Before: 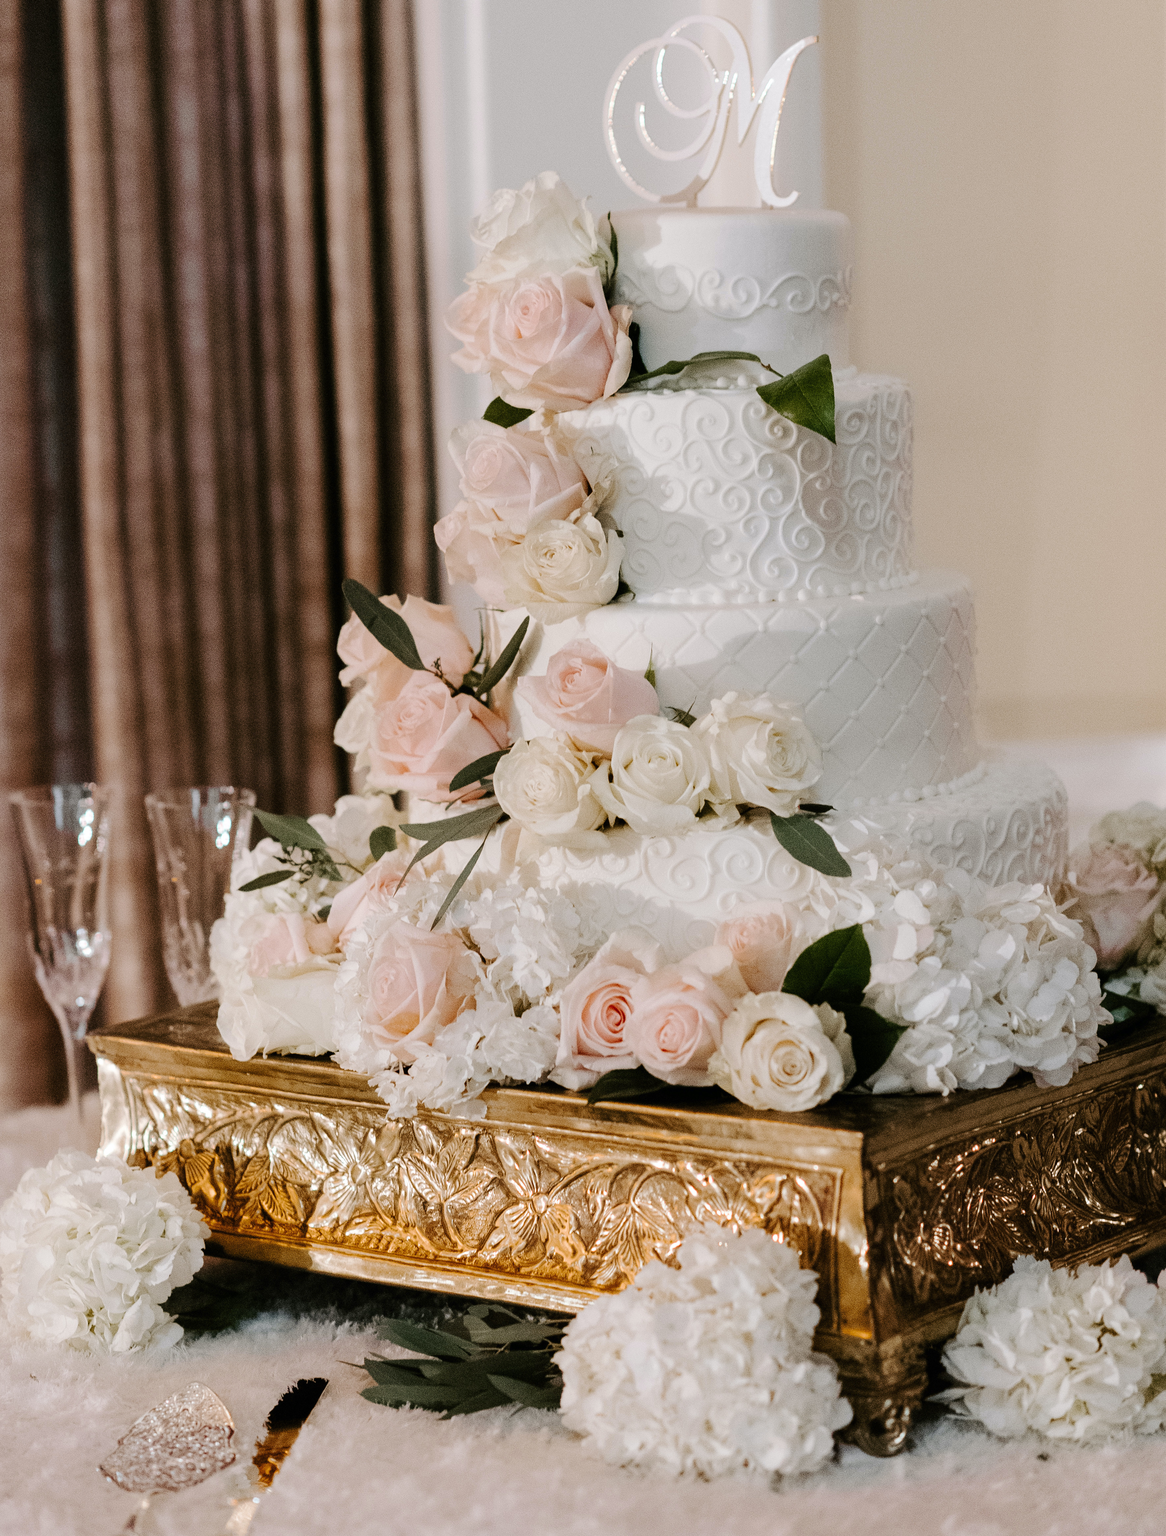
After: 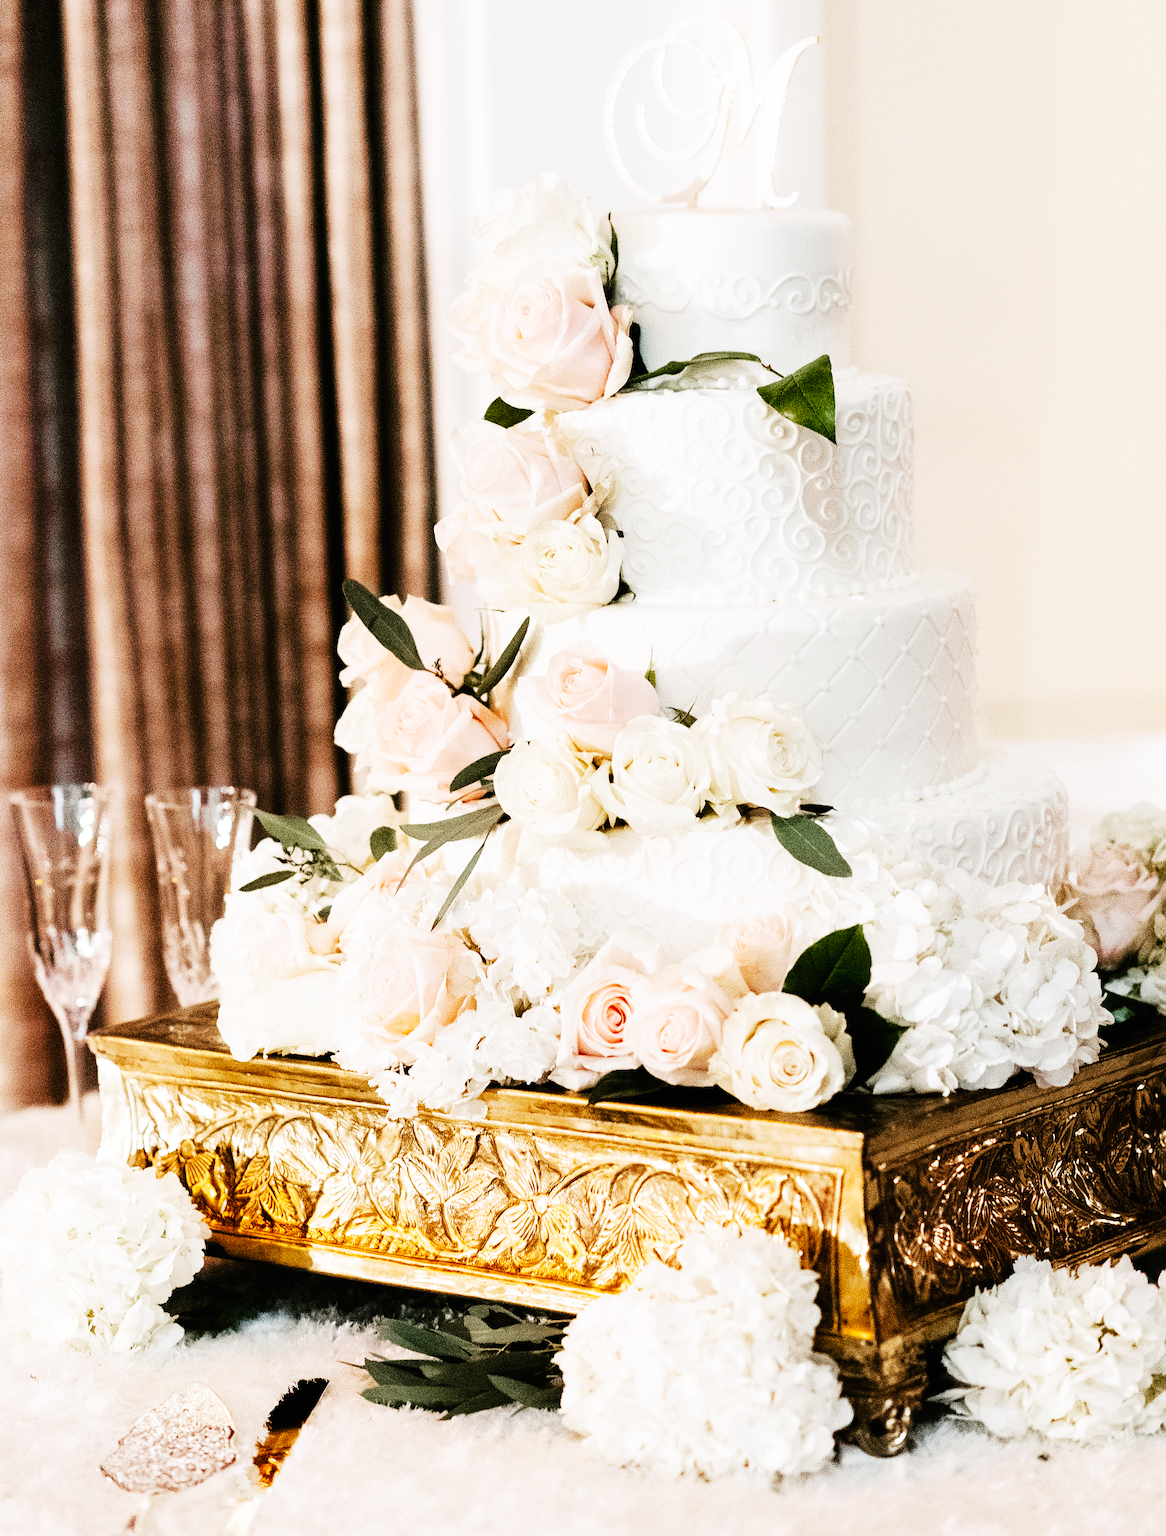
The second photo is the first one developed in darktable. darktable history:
sharpen: amount 0.208
base curve: curves: ch0 [(0, 0) (0.007, 0.004) (0.027, 0.03) (0.046, 0.07) (0.207, 0.54) (0.442, 0.872) (0.673, 0.972) (1, 1)], preserve colors none
